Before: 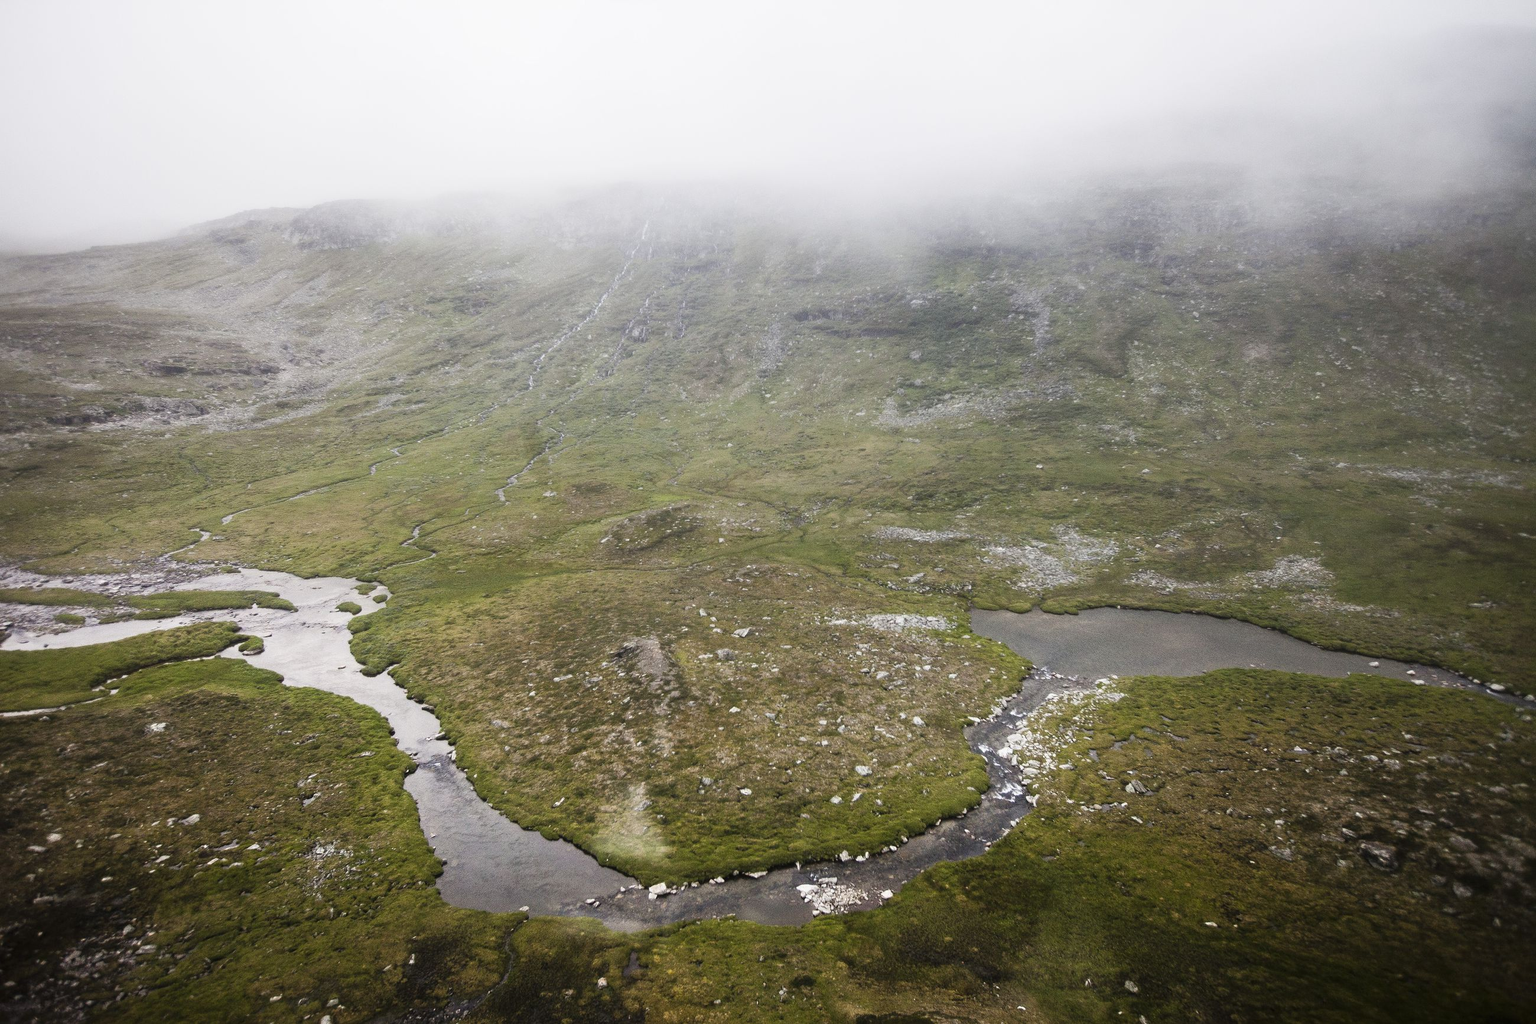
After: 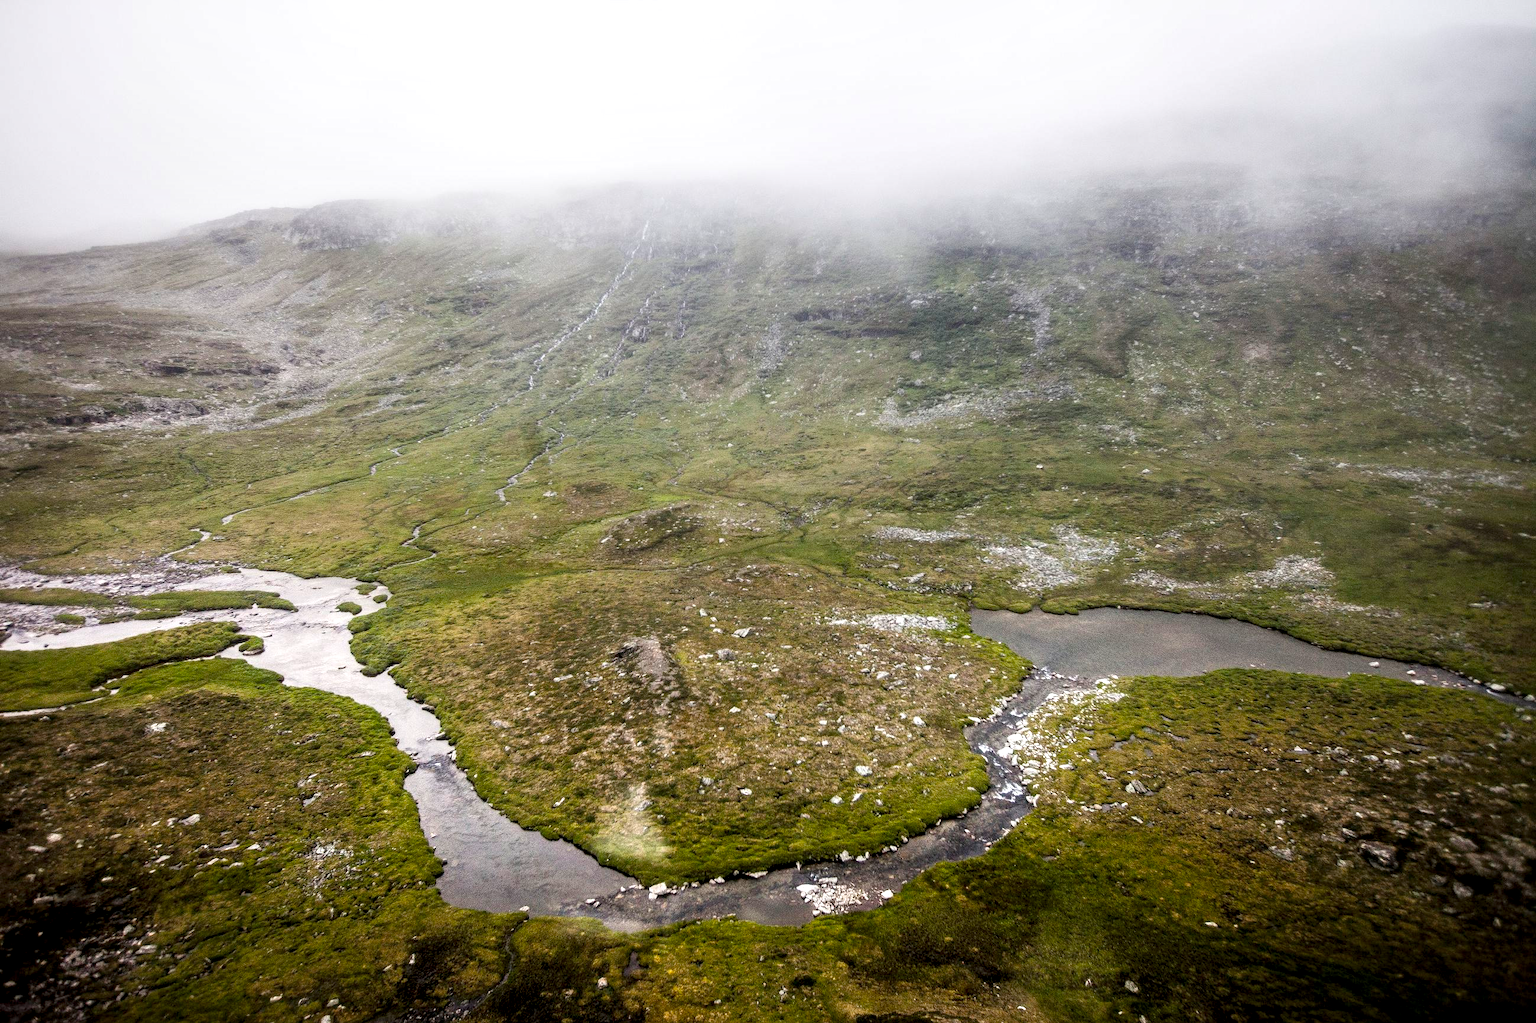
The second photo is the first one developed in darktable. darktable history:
color balance: output saturation 120%
local contrast: detail 154%
